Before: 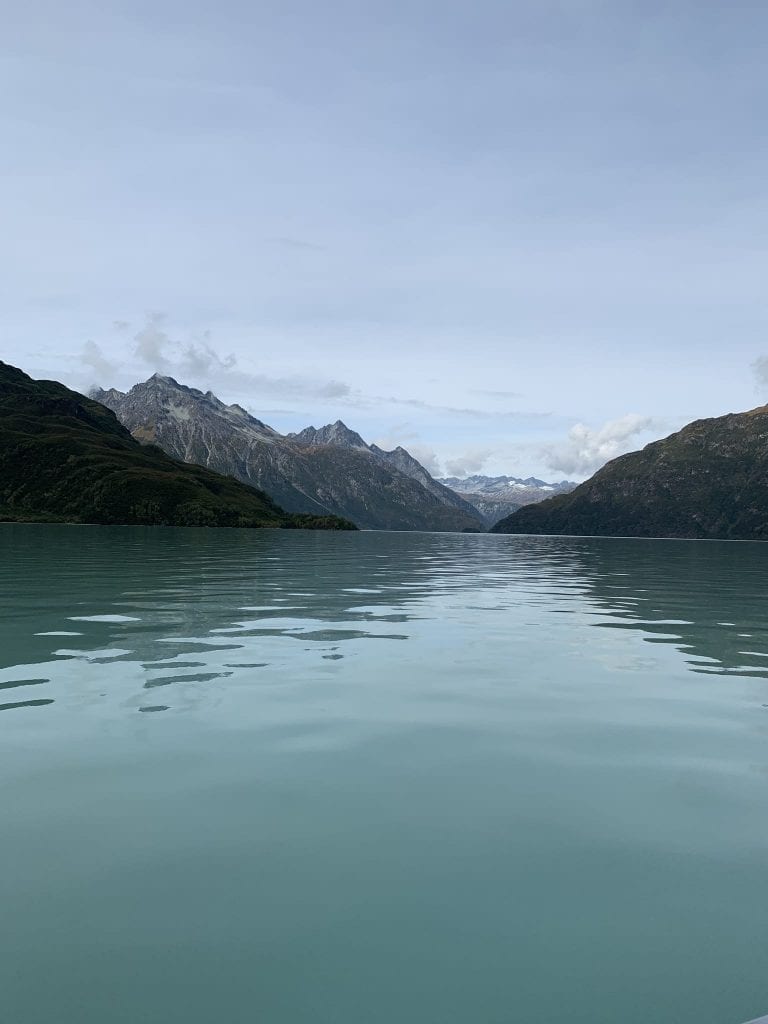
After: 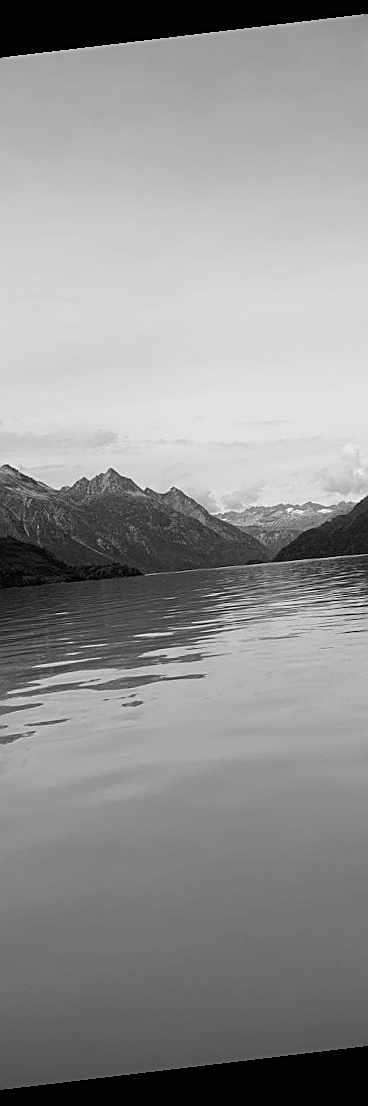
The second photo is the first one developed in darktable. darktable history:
crop: left 31.229%, right 27.105%
rotate and perspective: rotation -6.83°, automatic cropping off
shadows and highlights: shadows -40.15, highlights 62.88, soften with gaussian
color balance: lift [1, 0.994, 1.002, 1.006], gamma [0.957, 1.081, 1.016, 0.919], gain [0.97, 0.972, 1.01, 1.028], input saturation 91.06%, output saturation 79.8%
color balance rgb: perceptual saturation grading › global saturation 30%, global vibrance 20%
monochrome: on, module defaults
sharpen: on, module defaults
